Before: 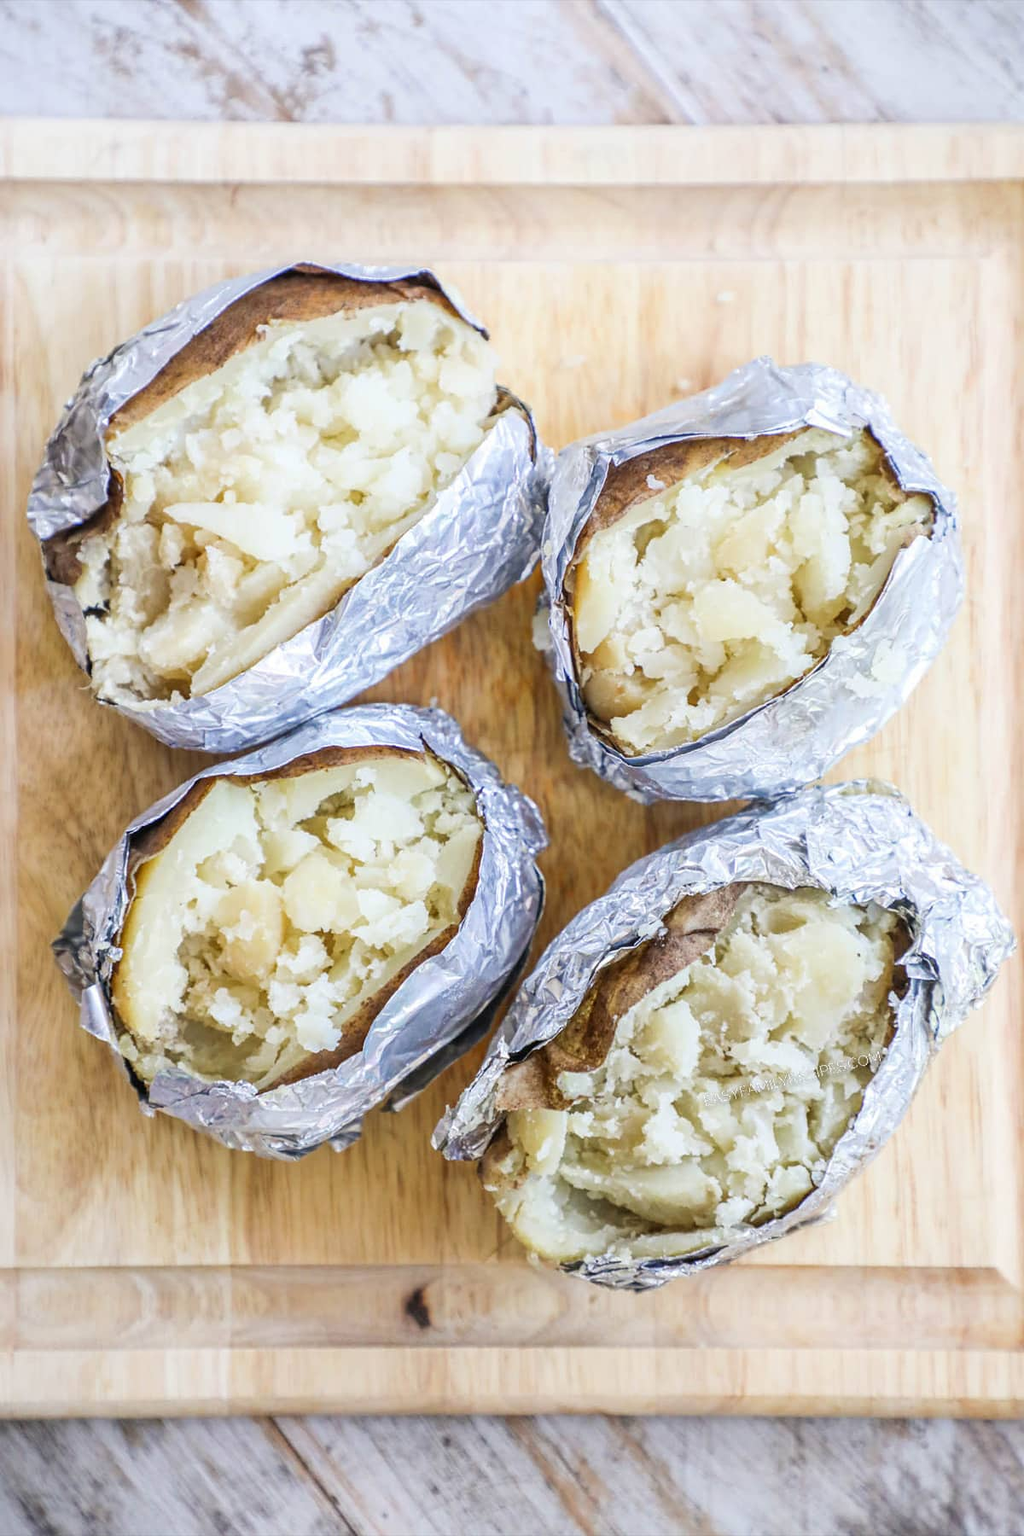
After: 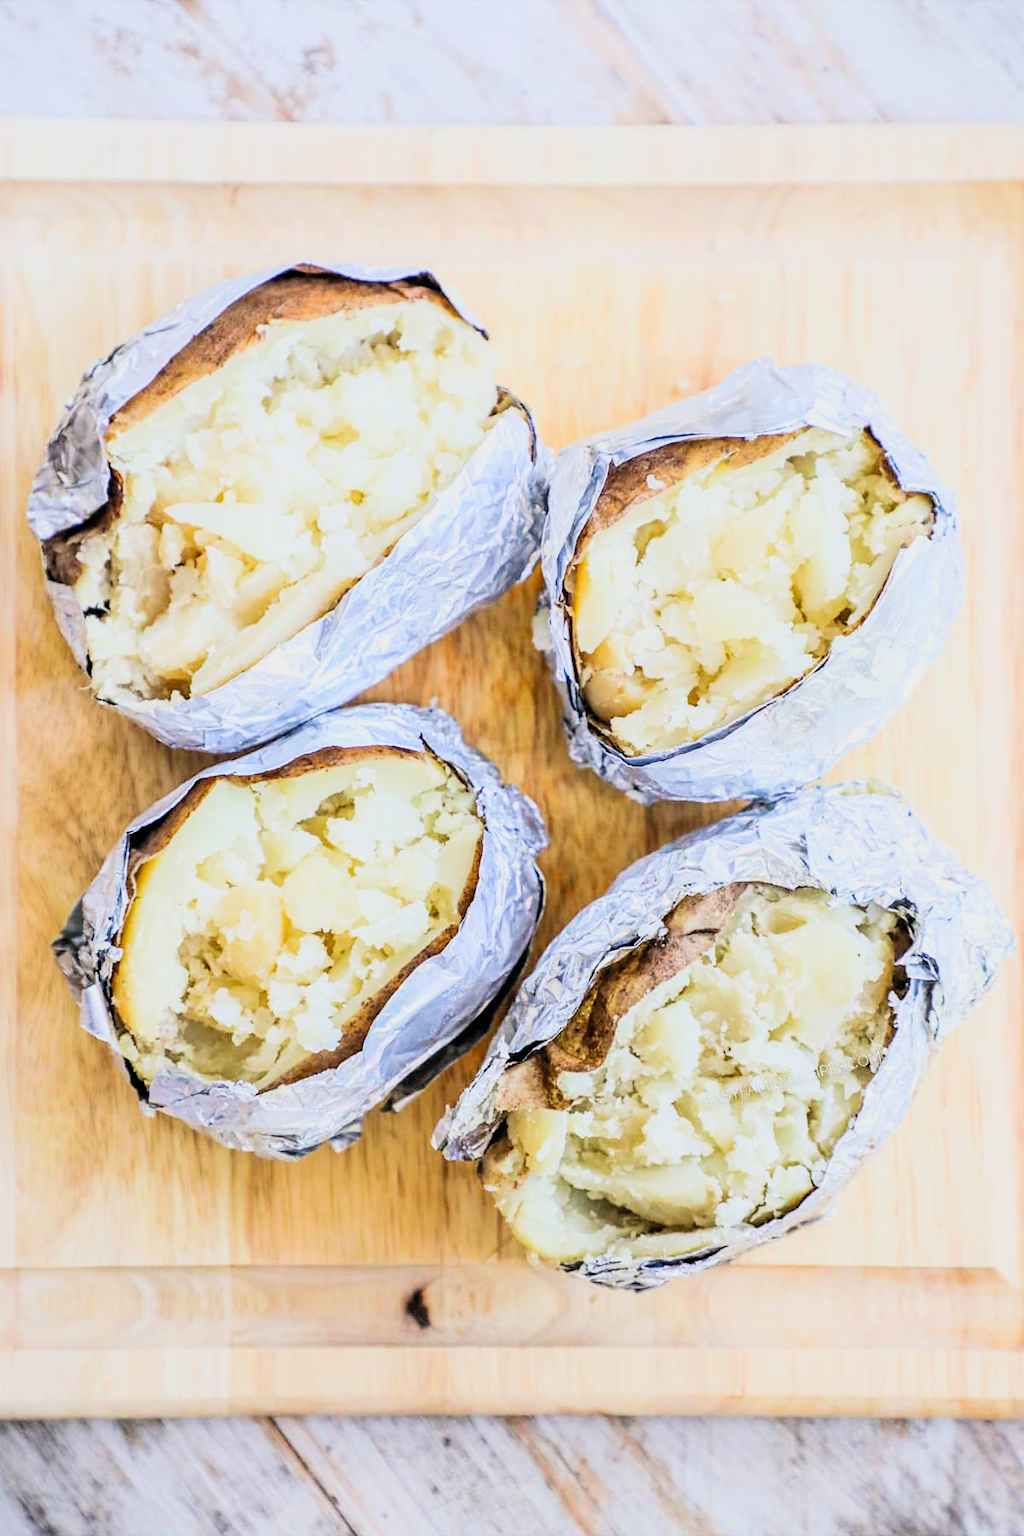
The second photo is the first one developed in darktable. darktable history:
contrast brightness saturation: contrast 0.238, brightness 0.242, saturation 0.382
filmic rgb: black relative exposure -4.32 EV, white relative exposure 4.56 EV, threshold 2.97 EV, hardness 2.4, contrast 1.056, enable highlight reconstruction true
